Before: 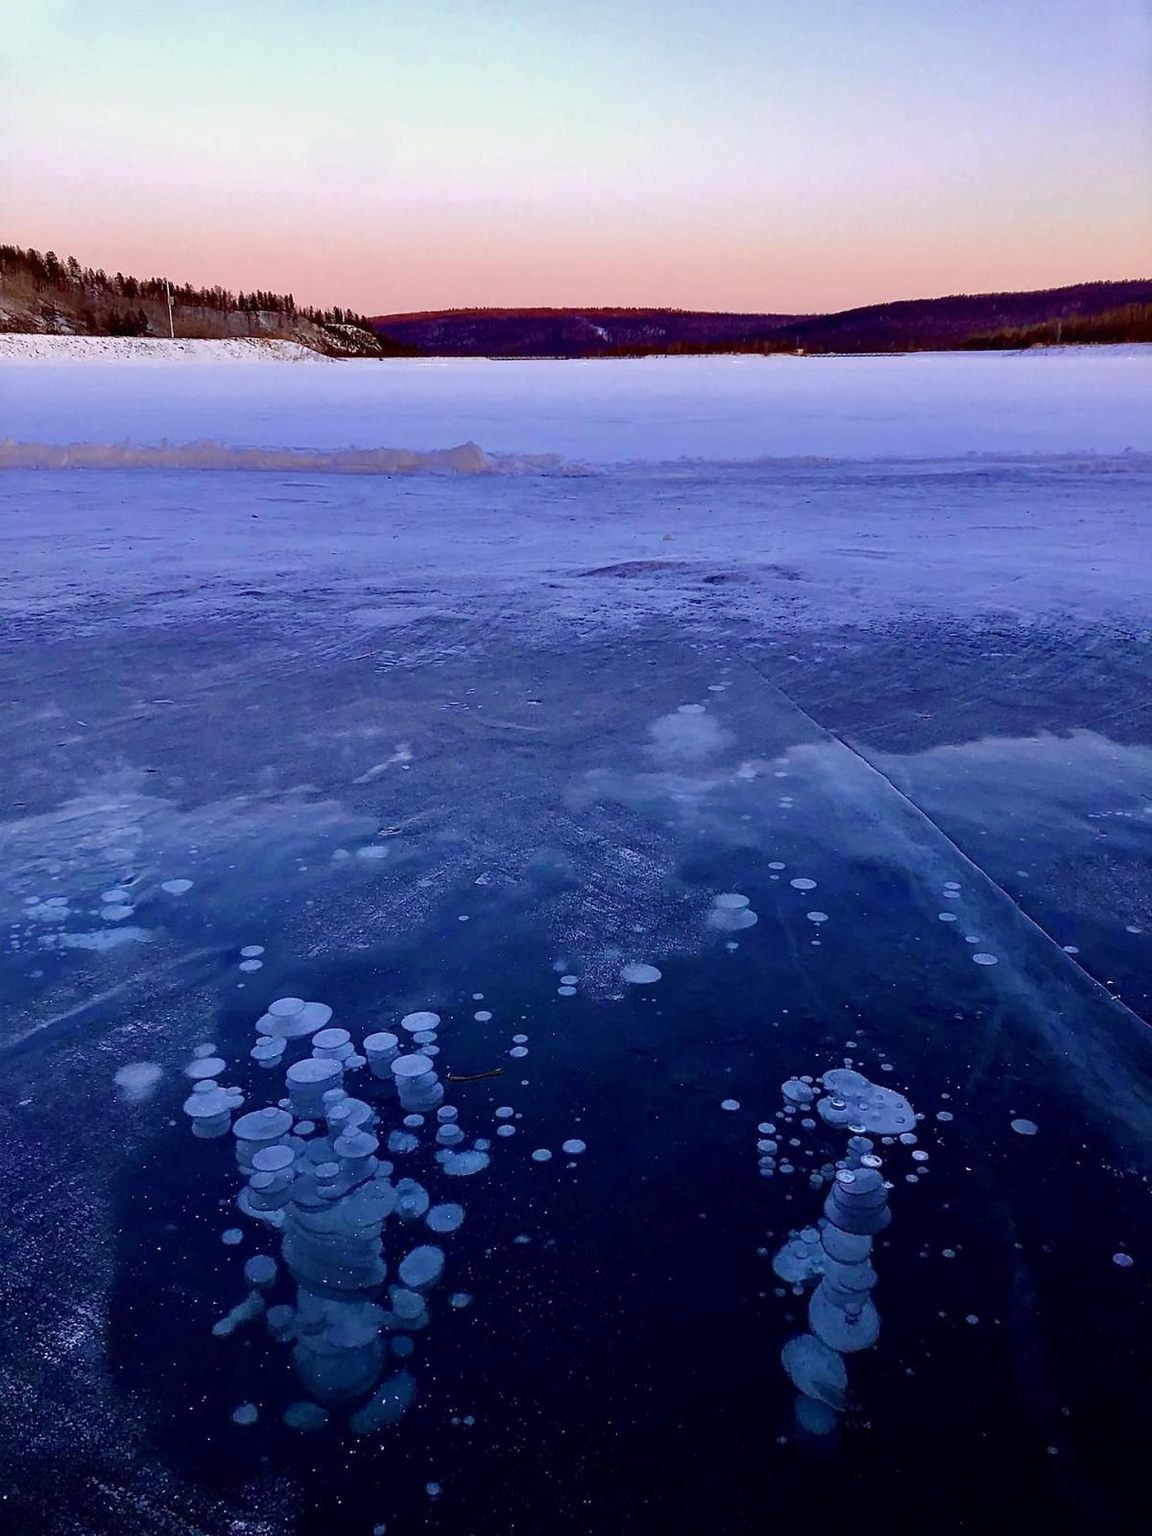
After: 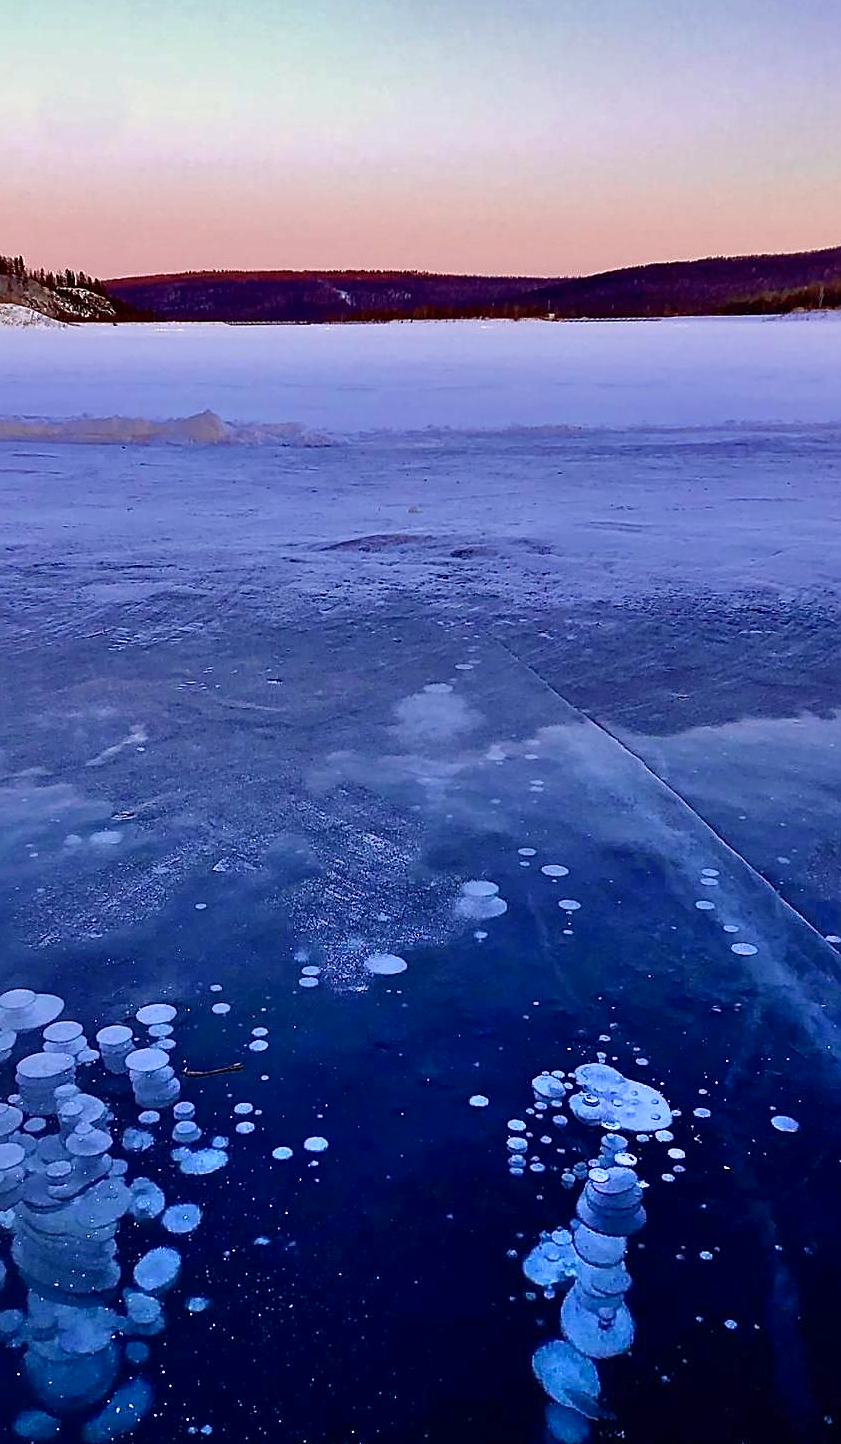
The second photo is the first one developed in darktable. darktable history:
sharpen: on, module defaults
shadows and highlights: soften with gaussian
crop and rotate: left 23.548%, top 3.178%, right 6.301%, bottom 6.566%
